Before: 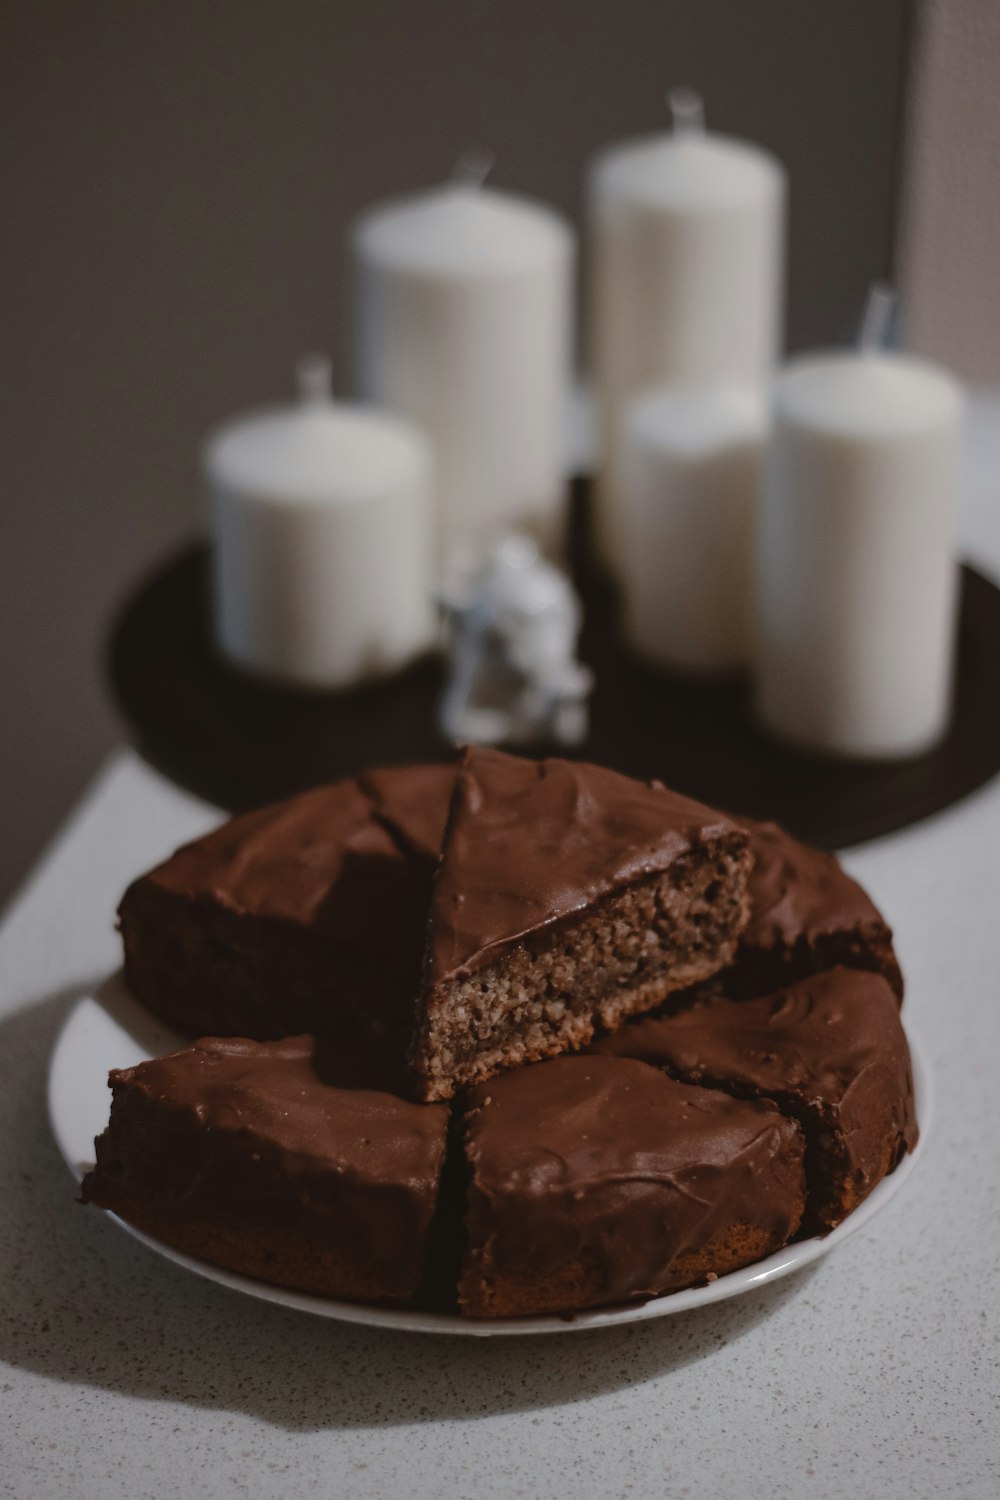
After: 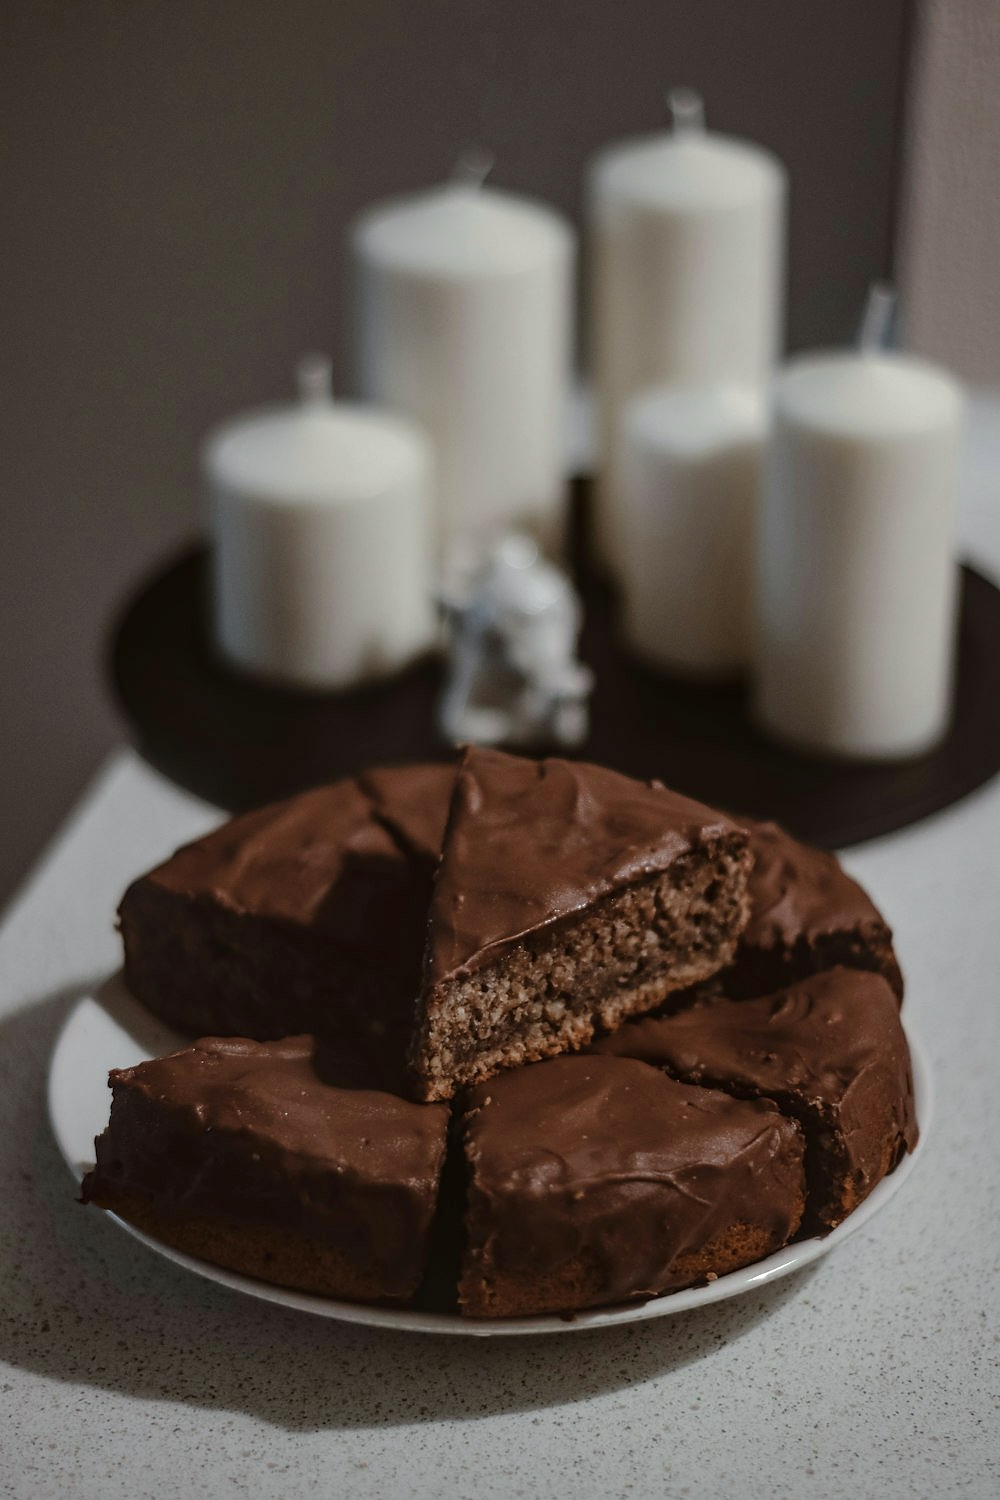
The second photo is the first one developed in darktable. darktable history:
sharpen: radius 0.969, amount 0.604
color correction: highlights a* -2.68, highlights b* 2.57
local contrast: detail 130%
